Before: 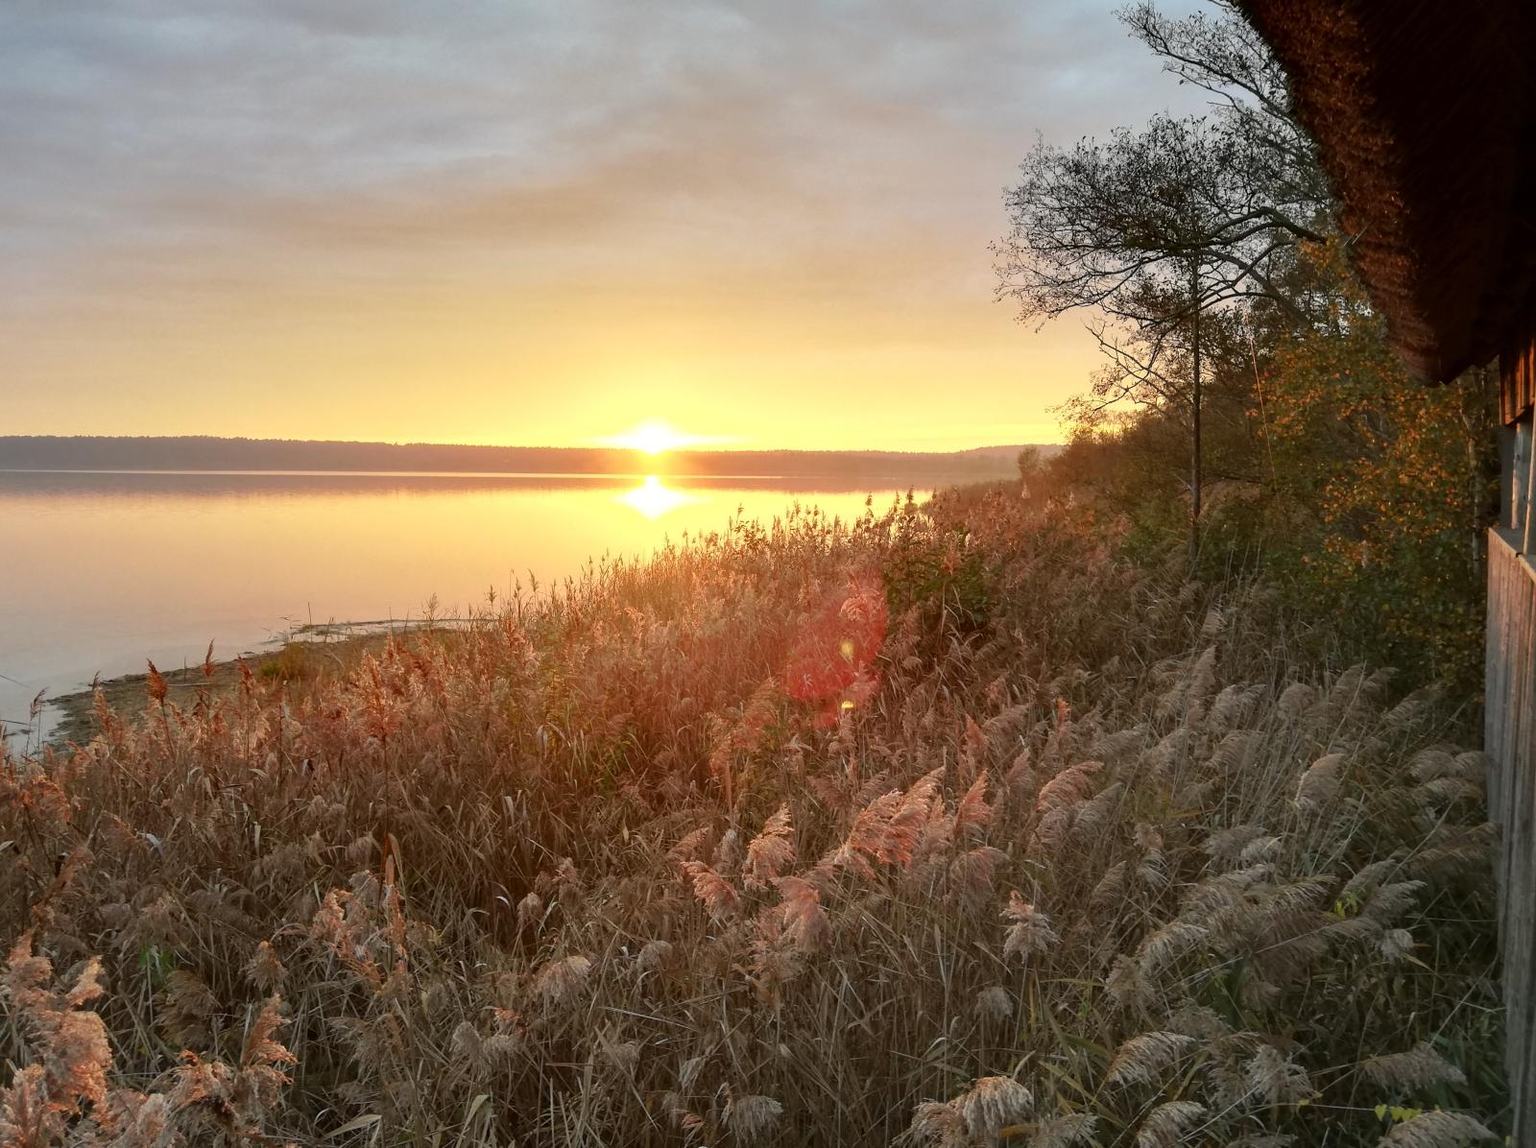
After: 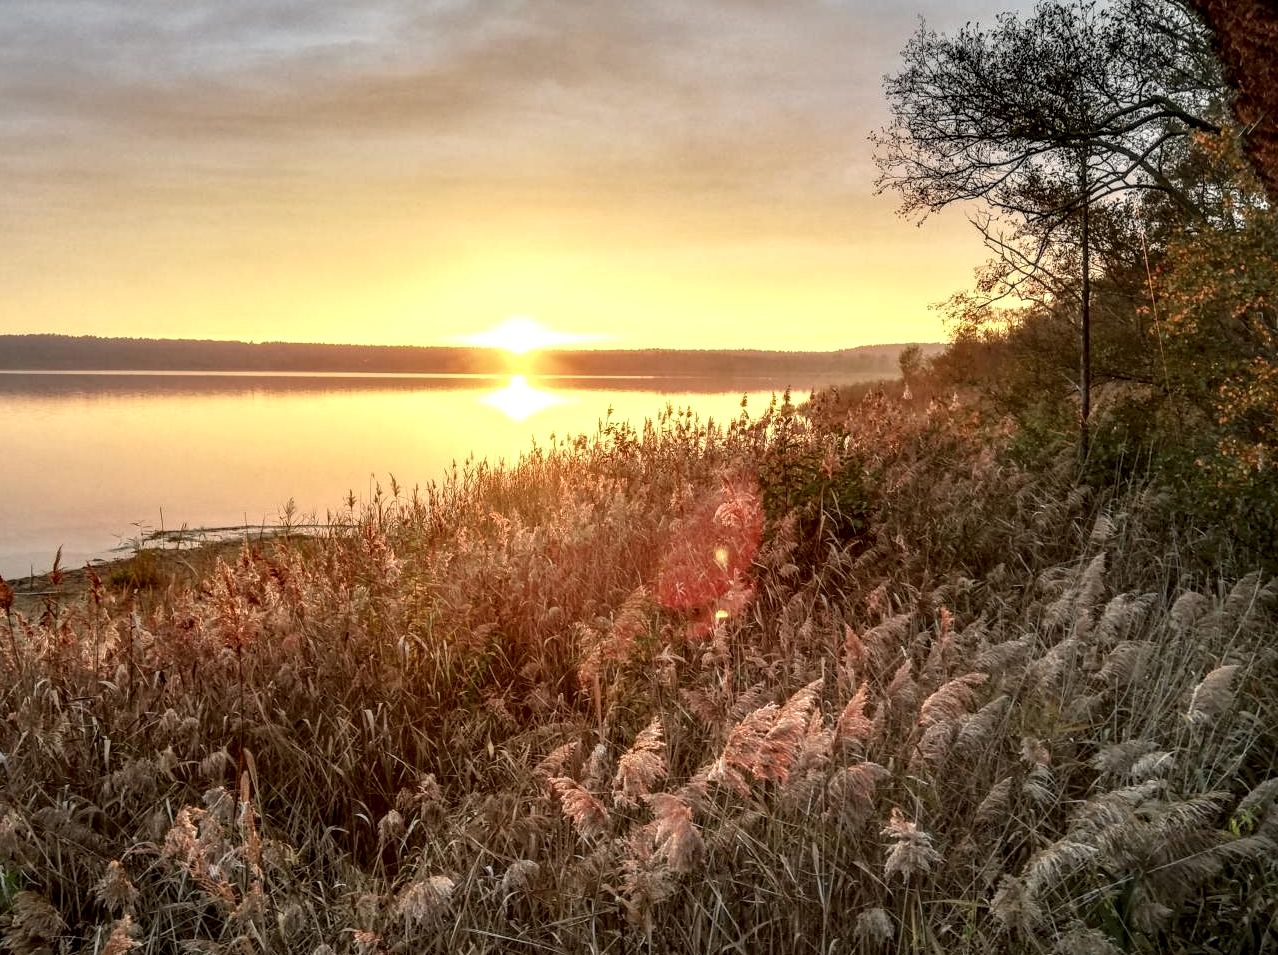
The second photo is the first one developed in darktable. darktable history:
crop and rotate: left 10.071%, top 10.071%, right 10.02%, bottom 10.02%
local contrast: highlights 12%, shadows 38%, detail 183%, midtone range 0.471
